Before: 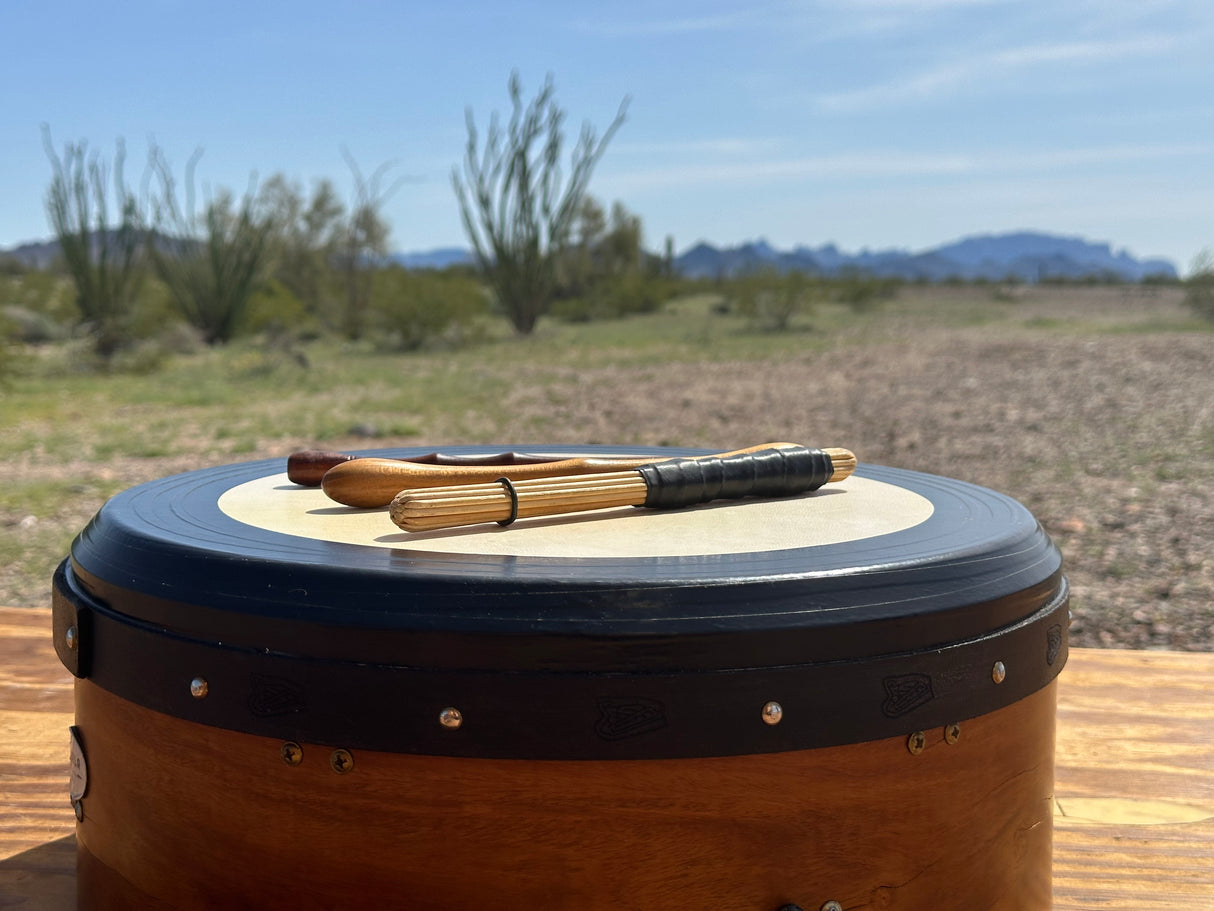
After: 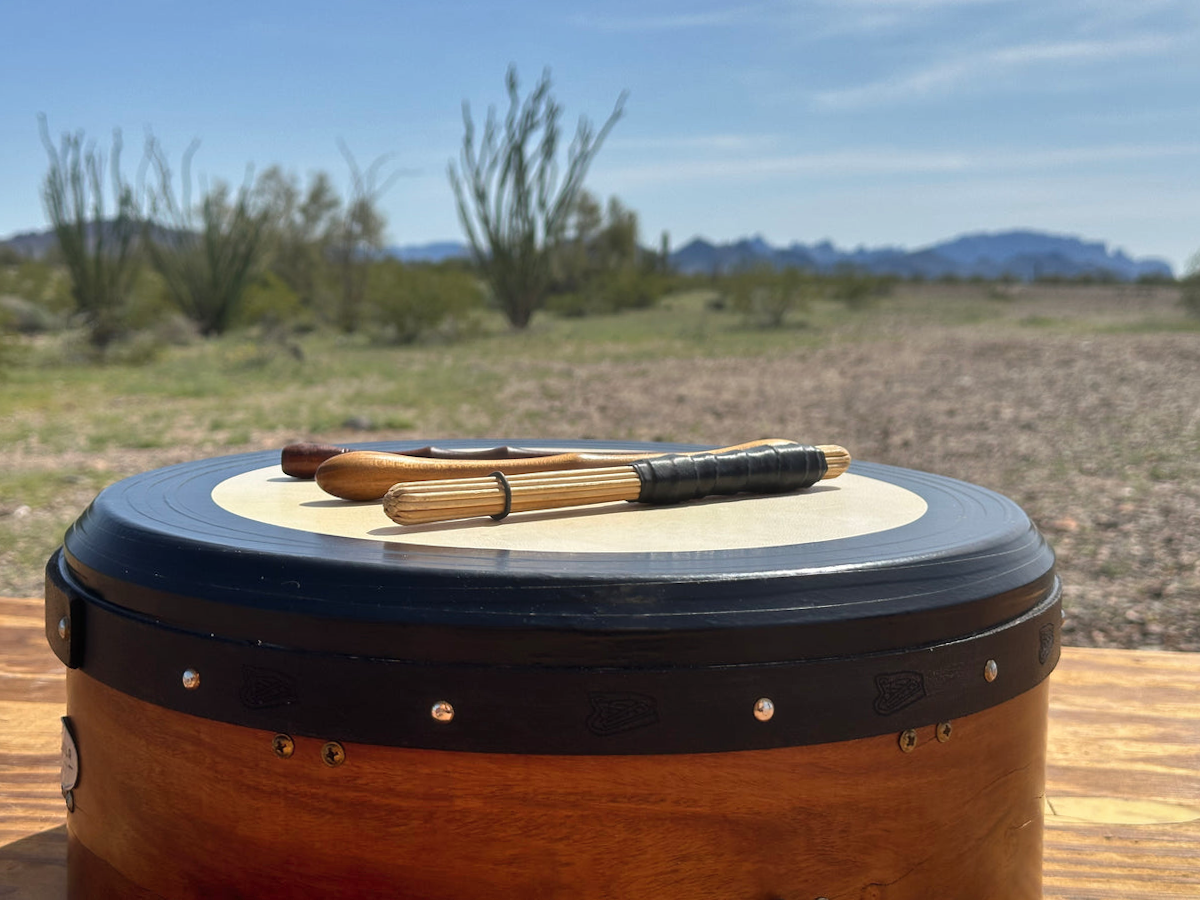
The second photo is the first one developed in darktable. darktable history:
crop and rotate: angle -0.5°
tone curve: color space Lab, linked channels, preserve colors none
shadows and highlights: soften with gaussian
haze removal: strength -0.05
